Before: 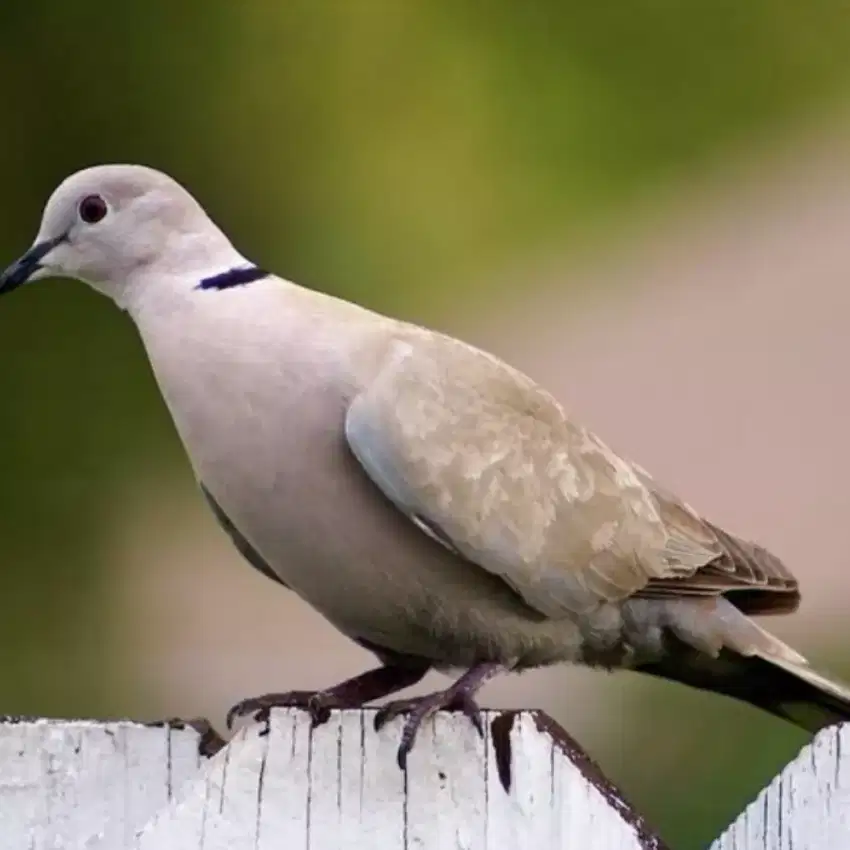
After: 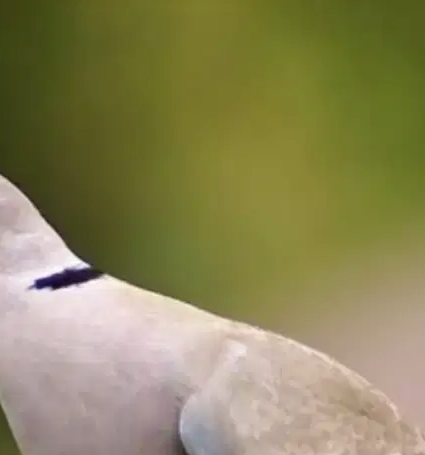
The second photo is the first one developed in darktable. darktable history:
crop: left 19.556%, right 30.401%, bottom 46.458%
contrast brightness saturation: saturation -0.05
